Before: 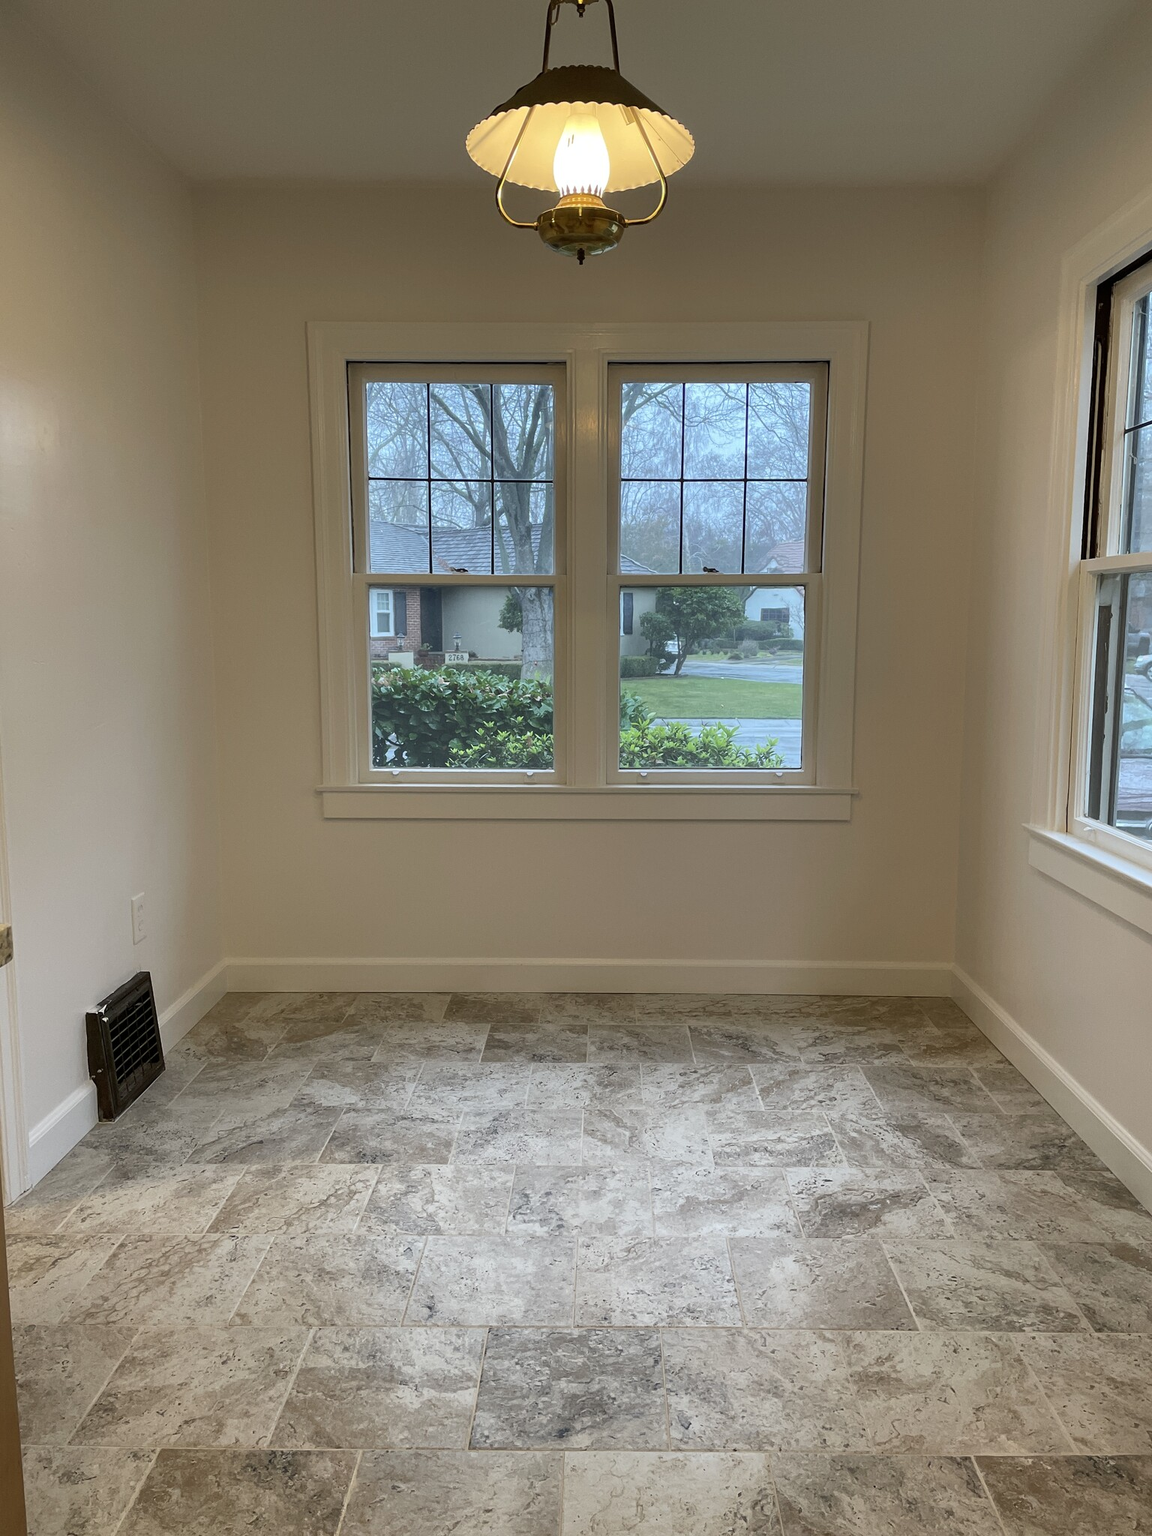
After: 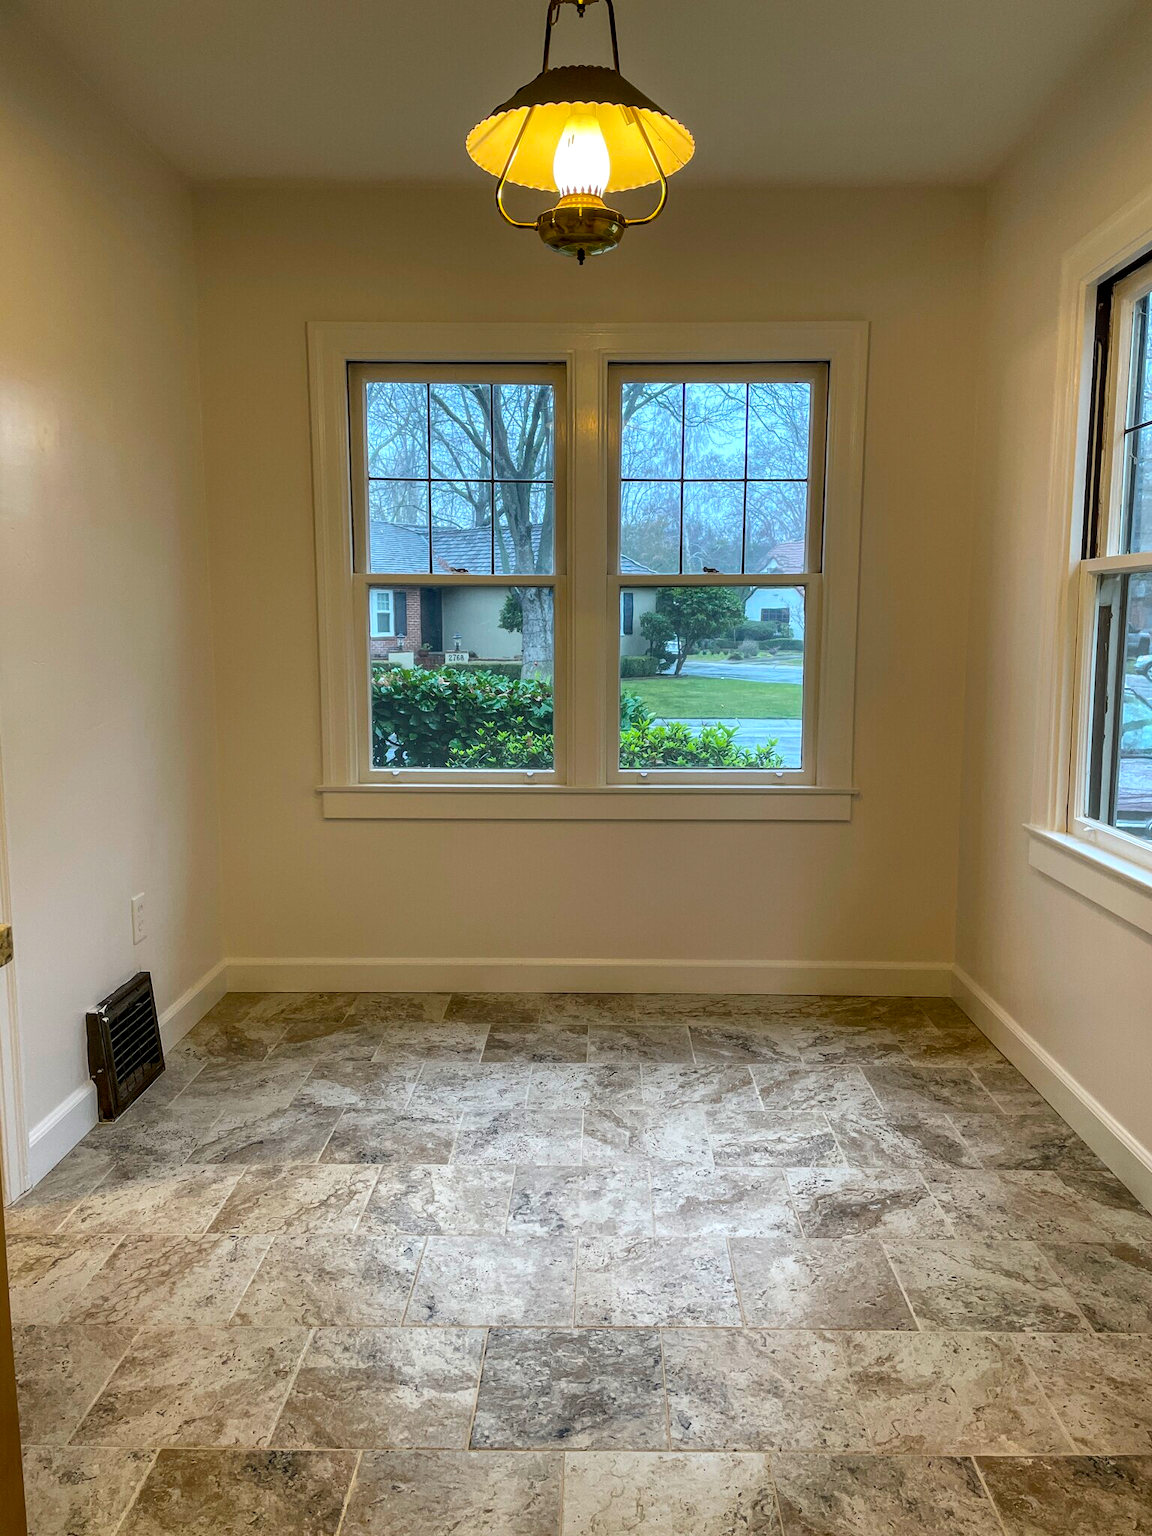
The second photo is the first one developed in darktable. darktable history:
color balance rgb: linear chroma grading › global chroma 15%, perceptual saturation grading › global saturation 30%
local contrast: highlights 61%, detail 143%, midtone range 0.428
